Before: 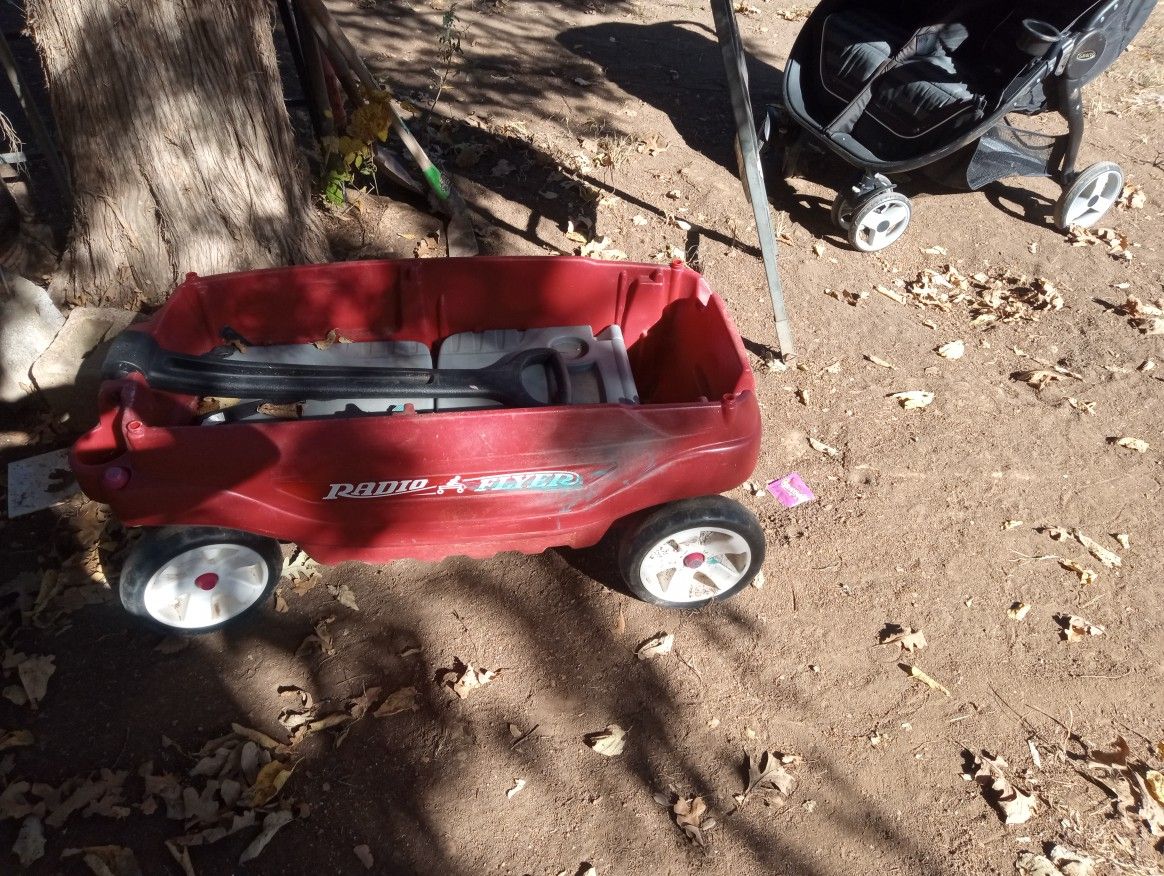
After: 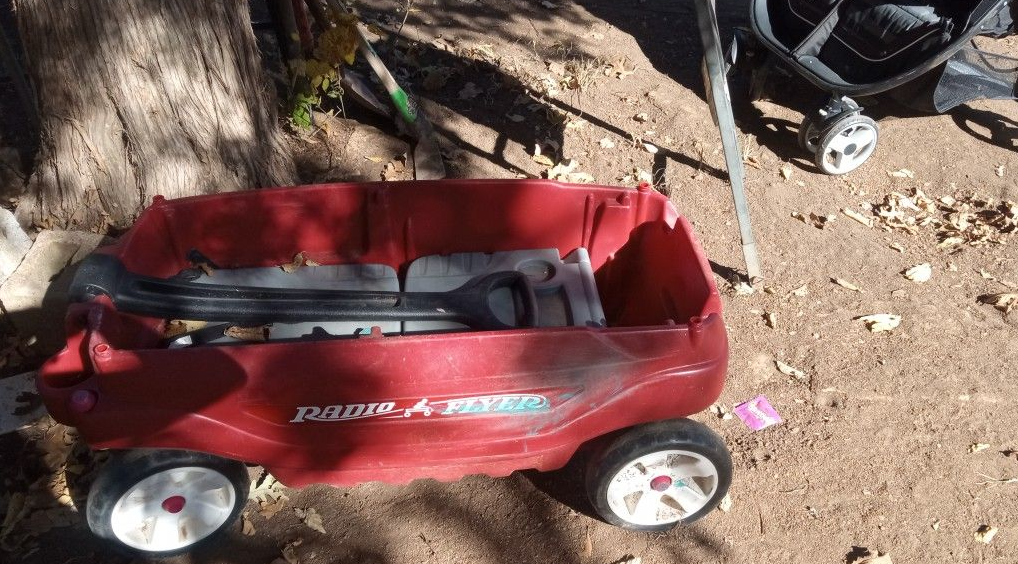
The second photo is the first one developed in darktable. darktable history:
crop: left 2.897%, top 8.897%, right 9.622%, bottom 26.614%
